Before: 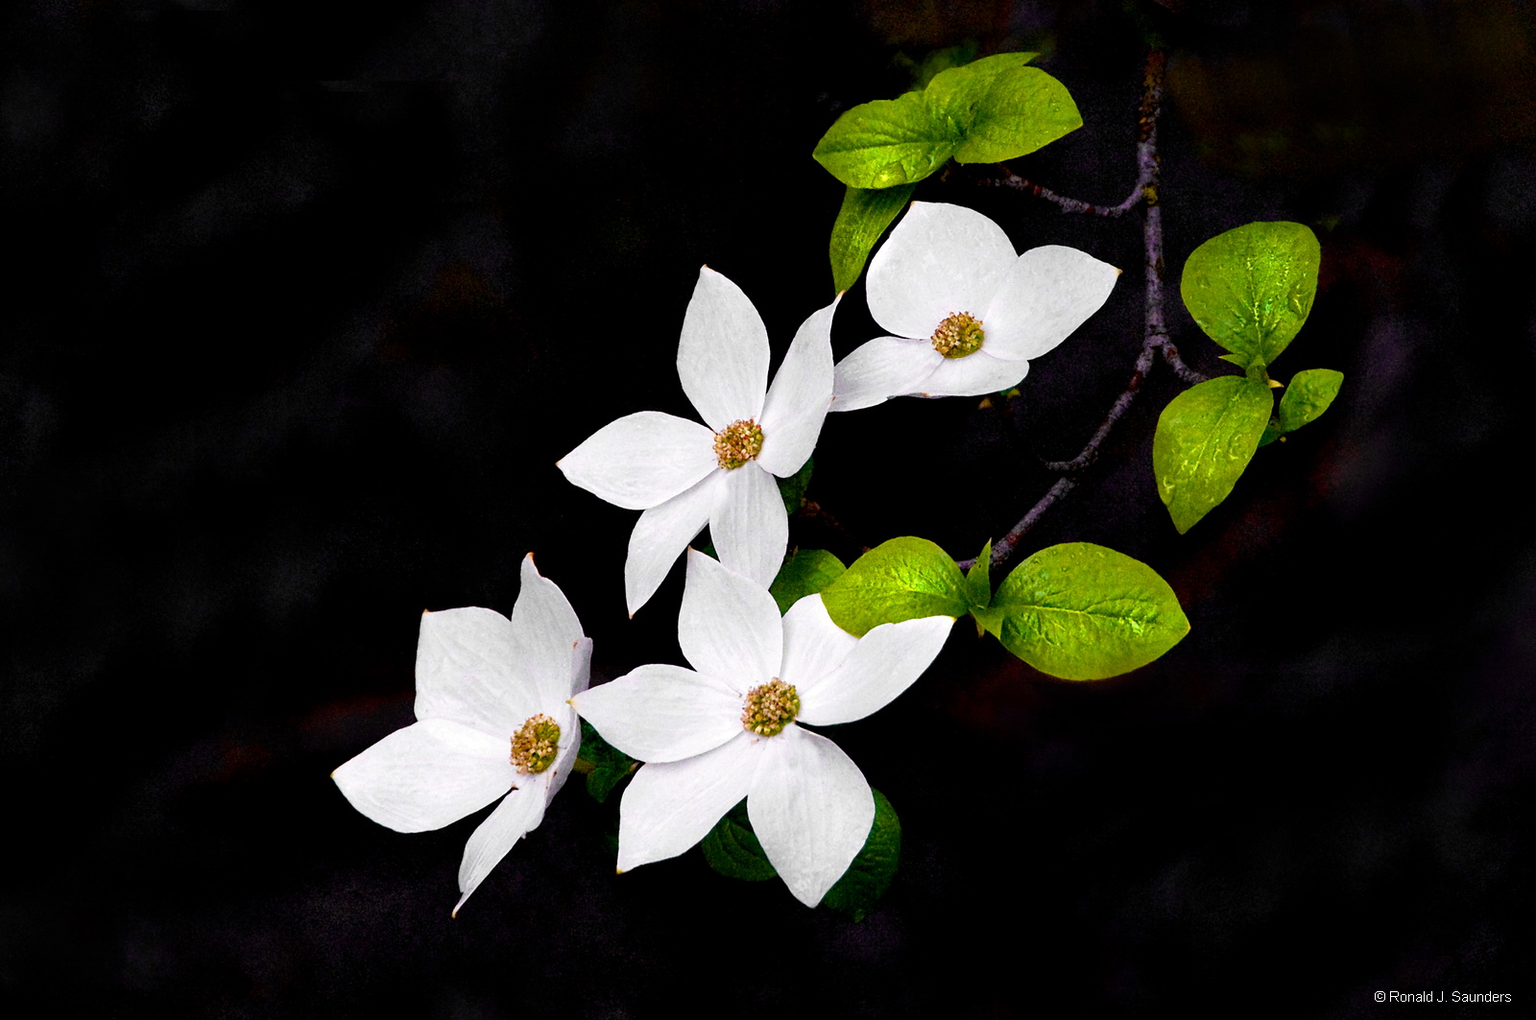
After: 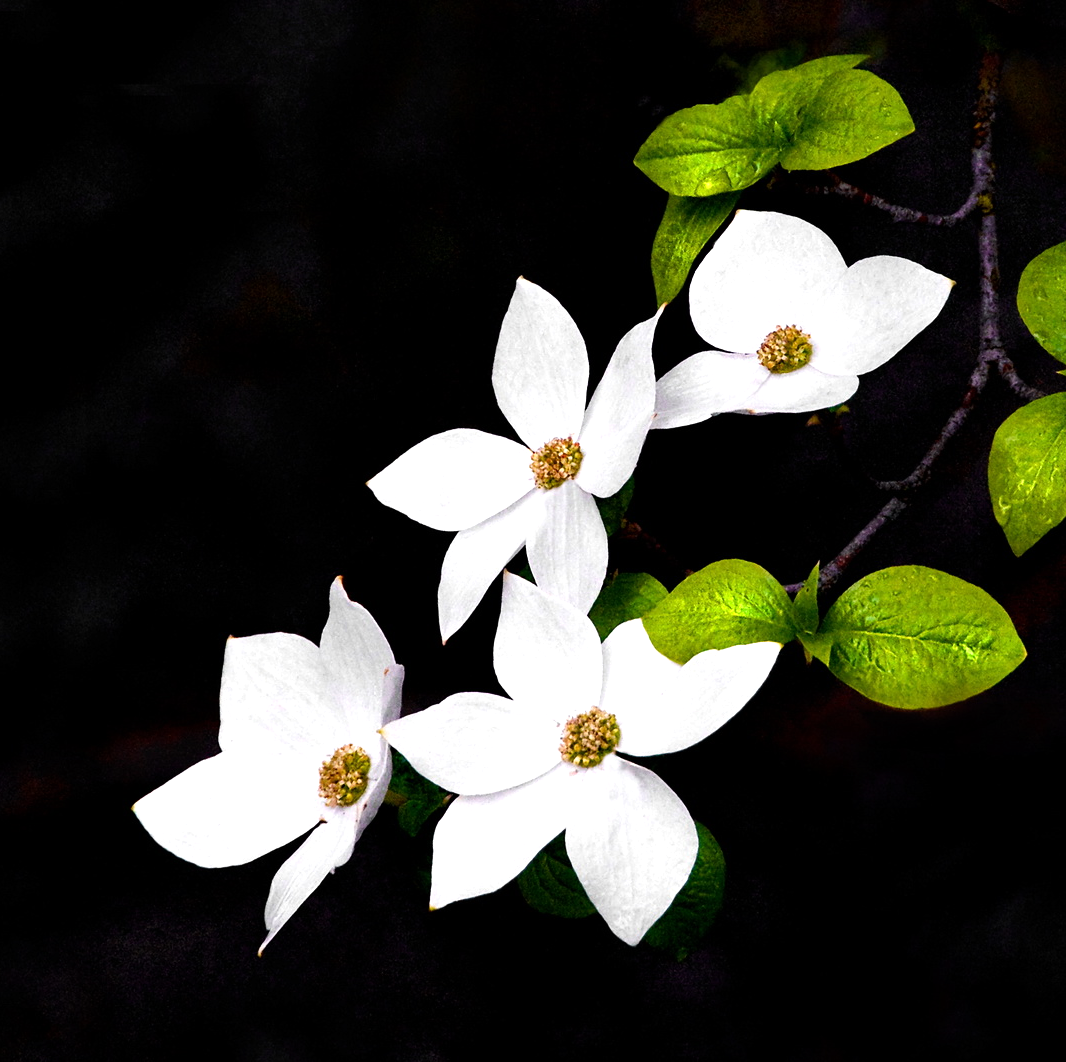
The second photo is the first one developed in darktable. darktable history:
crop and rotate: left 13.409%, right 19.924%
tone equalizer: -8 EV -0.417 EV, -7 EV -0.389 EV, -6 EV -0.333 EV, -5 EV -0.222 EV, -3 EV 0.222 EV, -2 EV 0.333 EV, -1 EV 0.389 EV, +0 EV 0.417 EV, edges refinement/feathering 500, mask exposure compensation -1.57 EV, preserve details no
